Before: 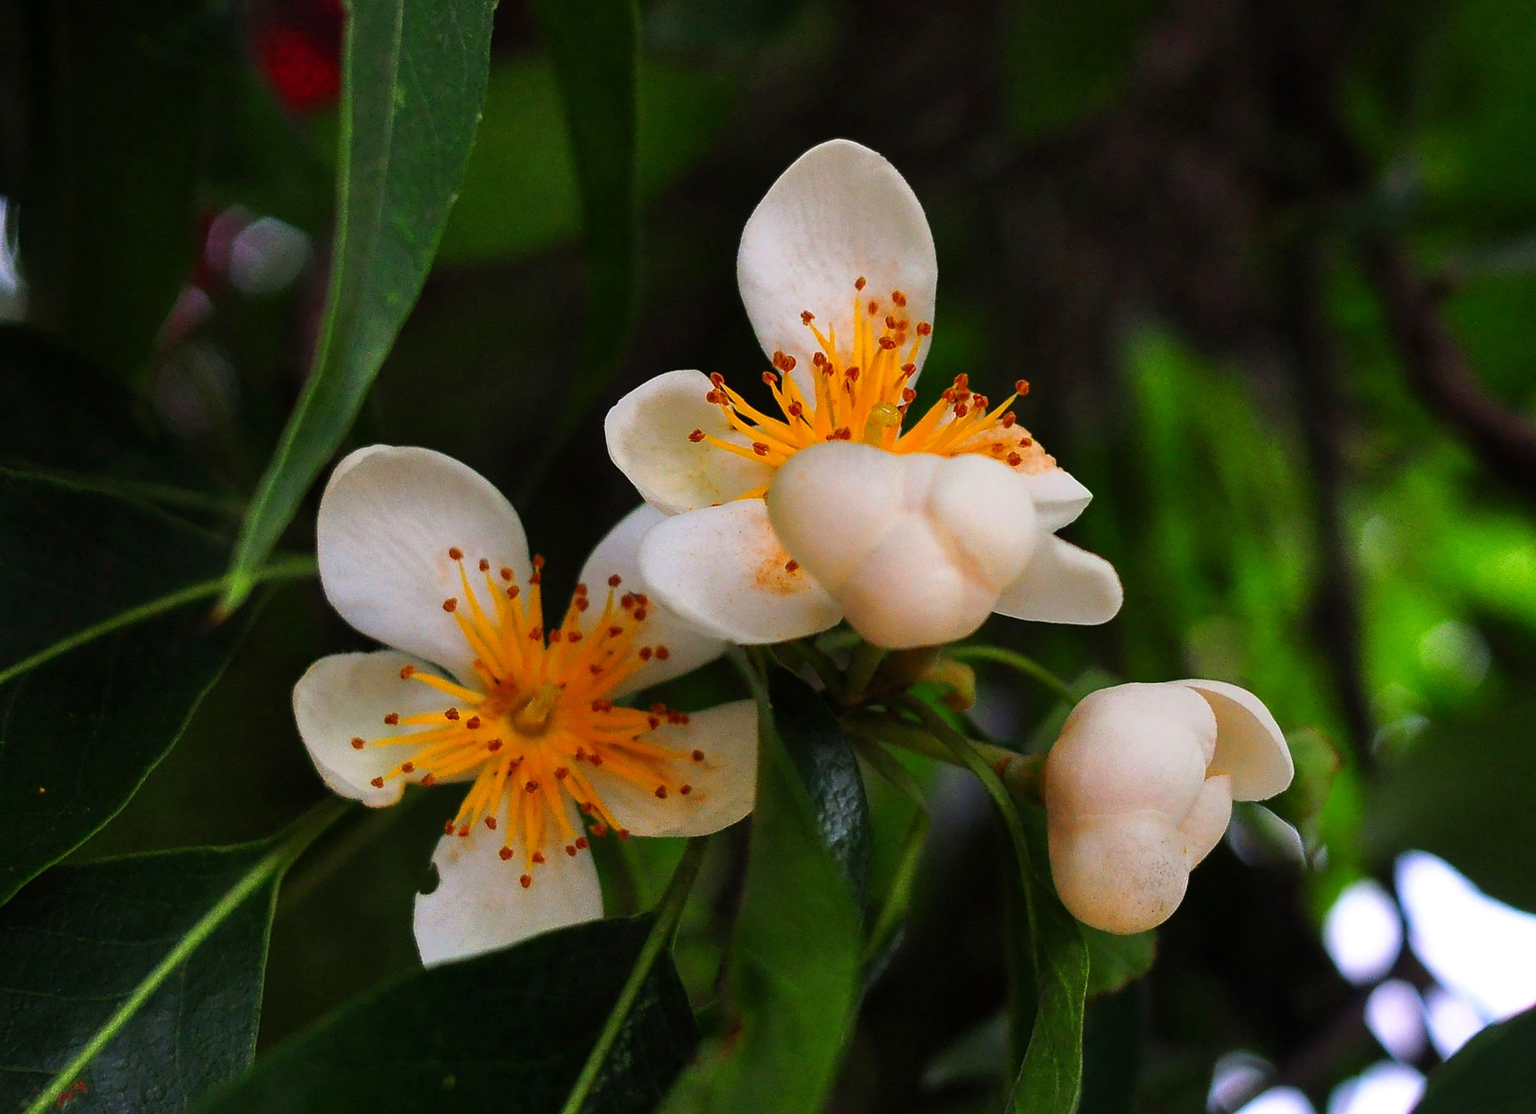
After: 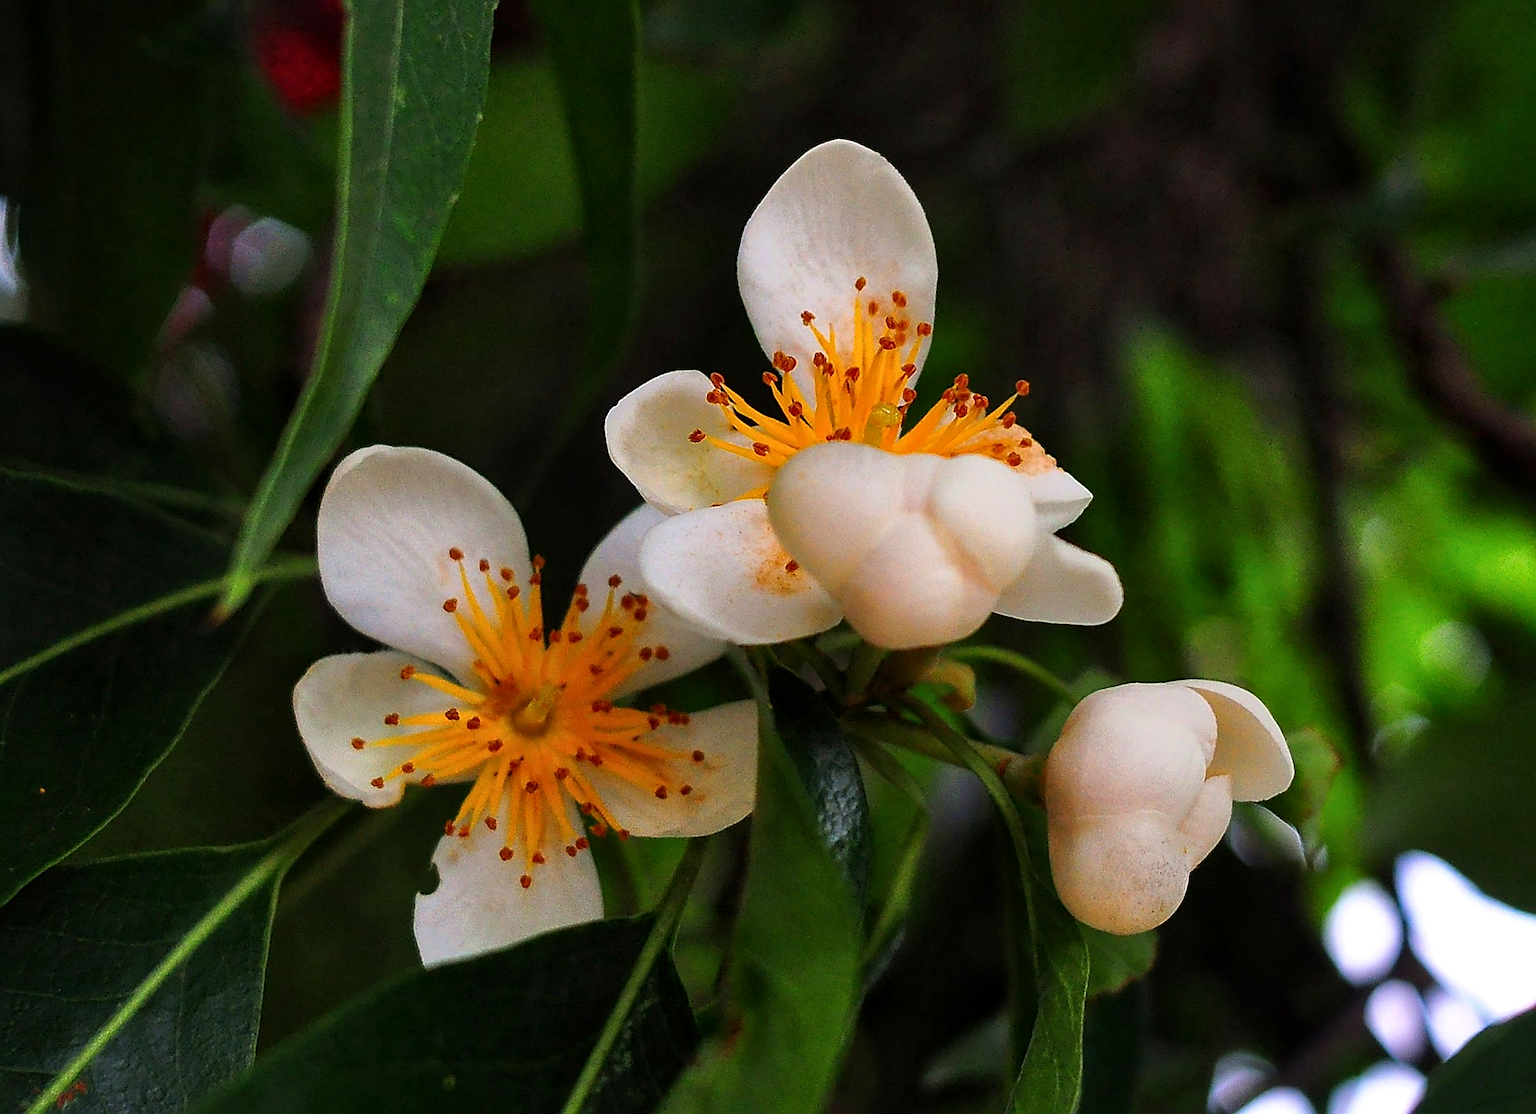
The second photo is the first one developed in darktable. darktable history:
sharpen: on, module defaults
local contrast: mode bilateral grid, contrast 21, coarseness 50, detail 119%, midtone range 0.2
